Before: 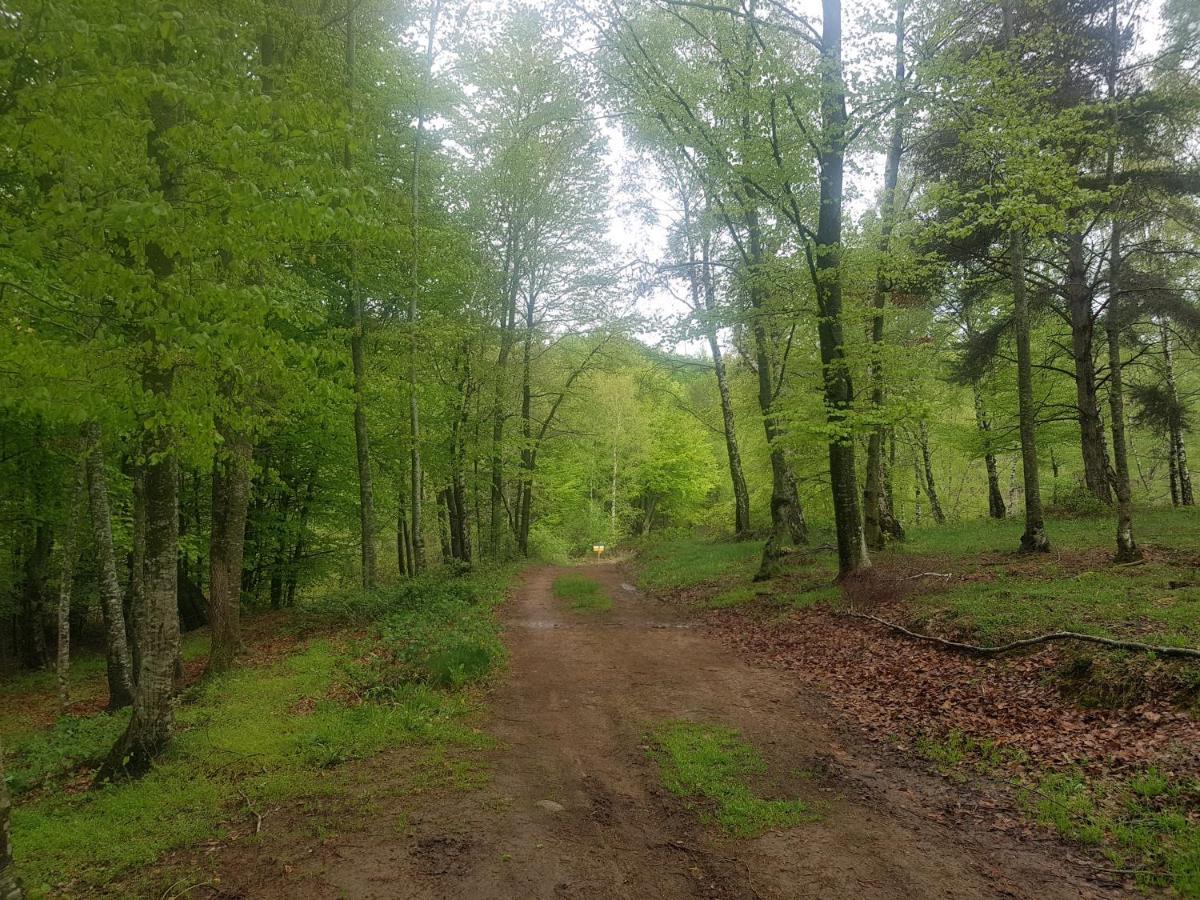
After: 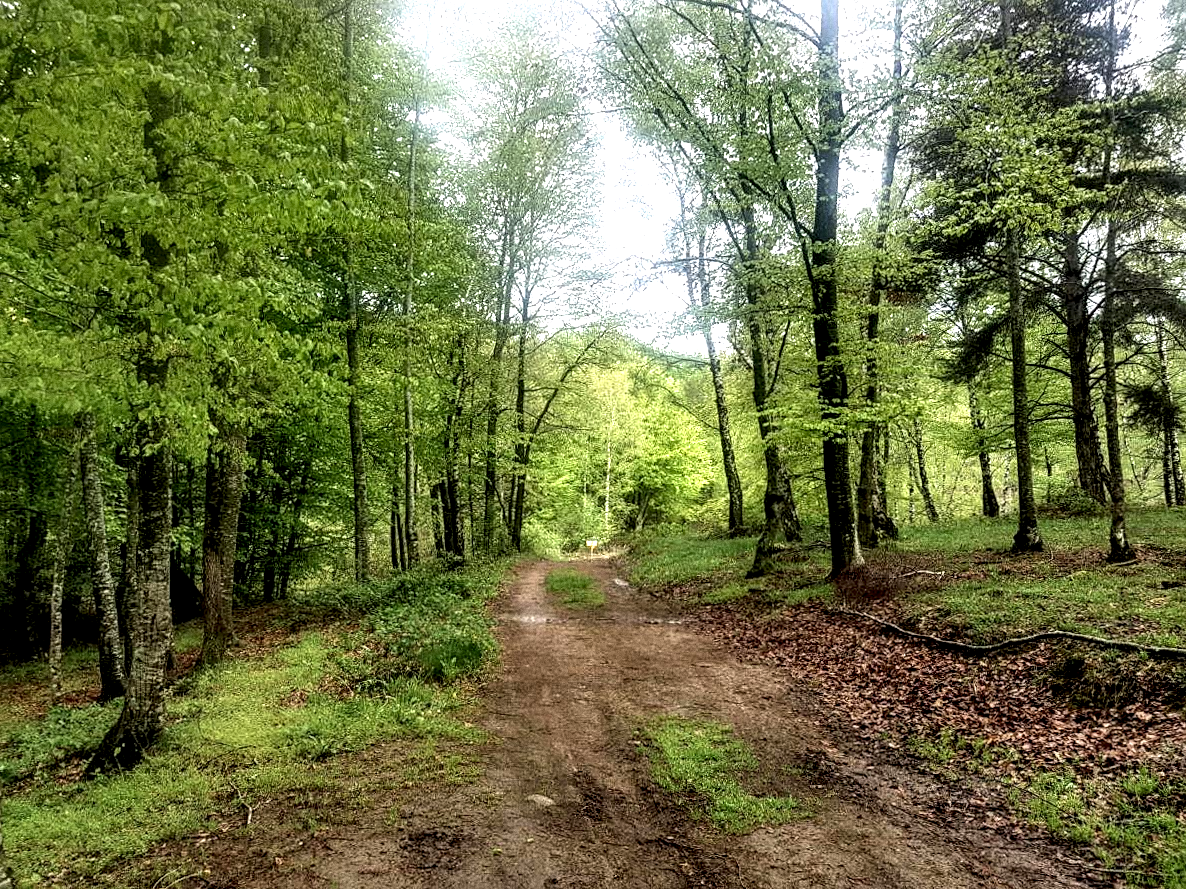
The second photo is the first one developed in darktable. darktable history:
exposure: exposure 0.661 EV, compensate highlight preservation false
sharpen: amount 0.2
local contrast: shadows 185%, detail 225%
crop and rotate: angle -0.5°
grain: coarseness 0.09 ISO
